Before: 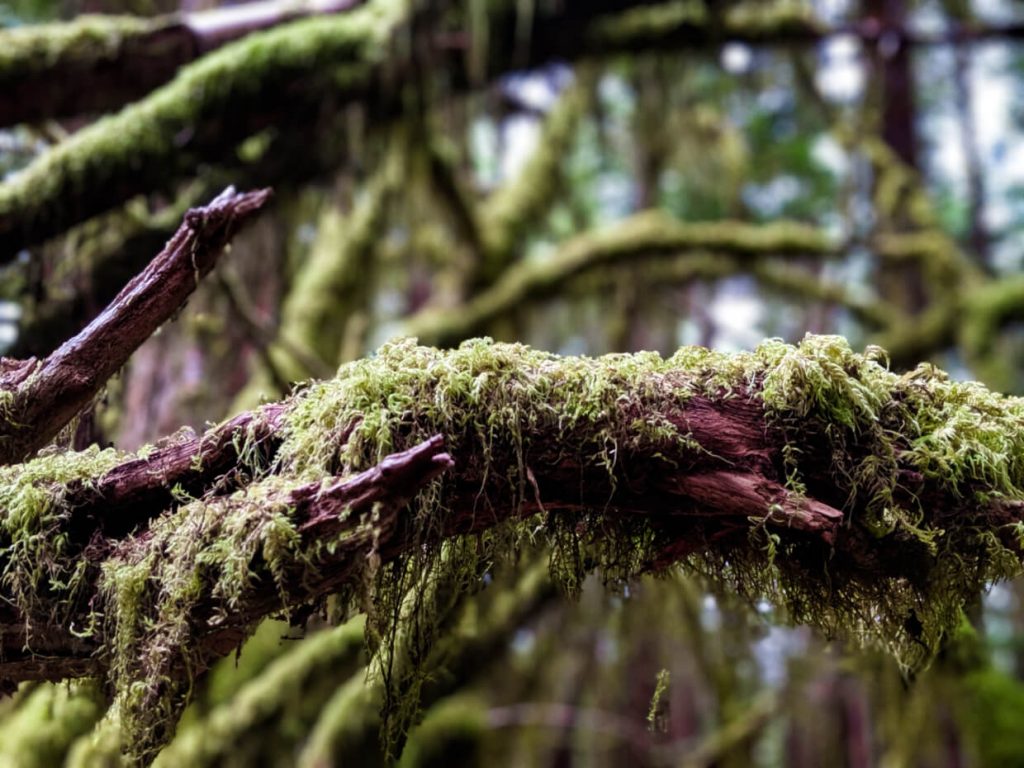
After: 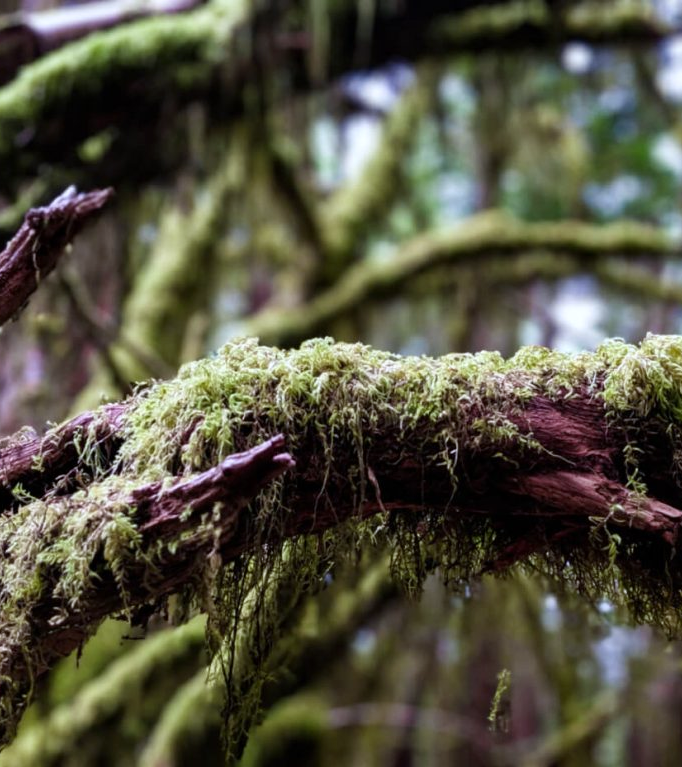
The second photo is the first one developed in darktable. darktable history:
crop and rotate: left 15.546%, right 17.787%
white balance: red 0.967, blue 1.049
